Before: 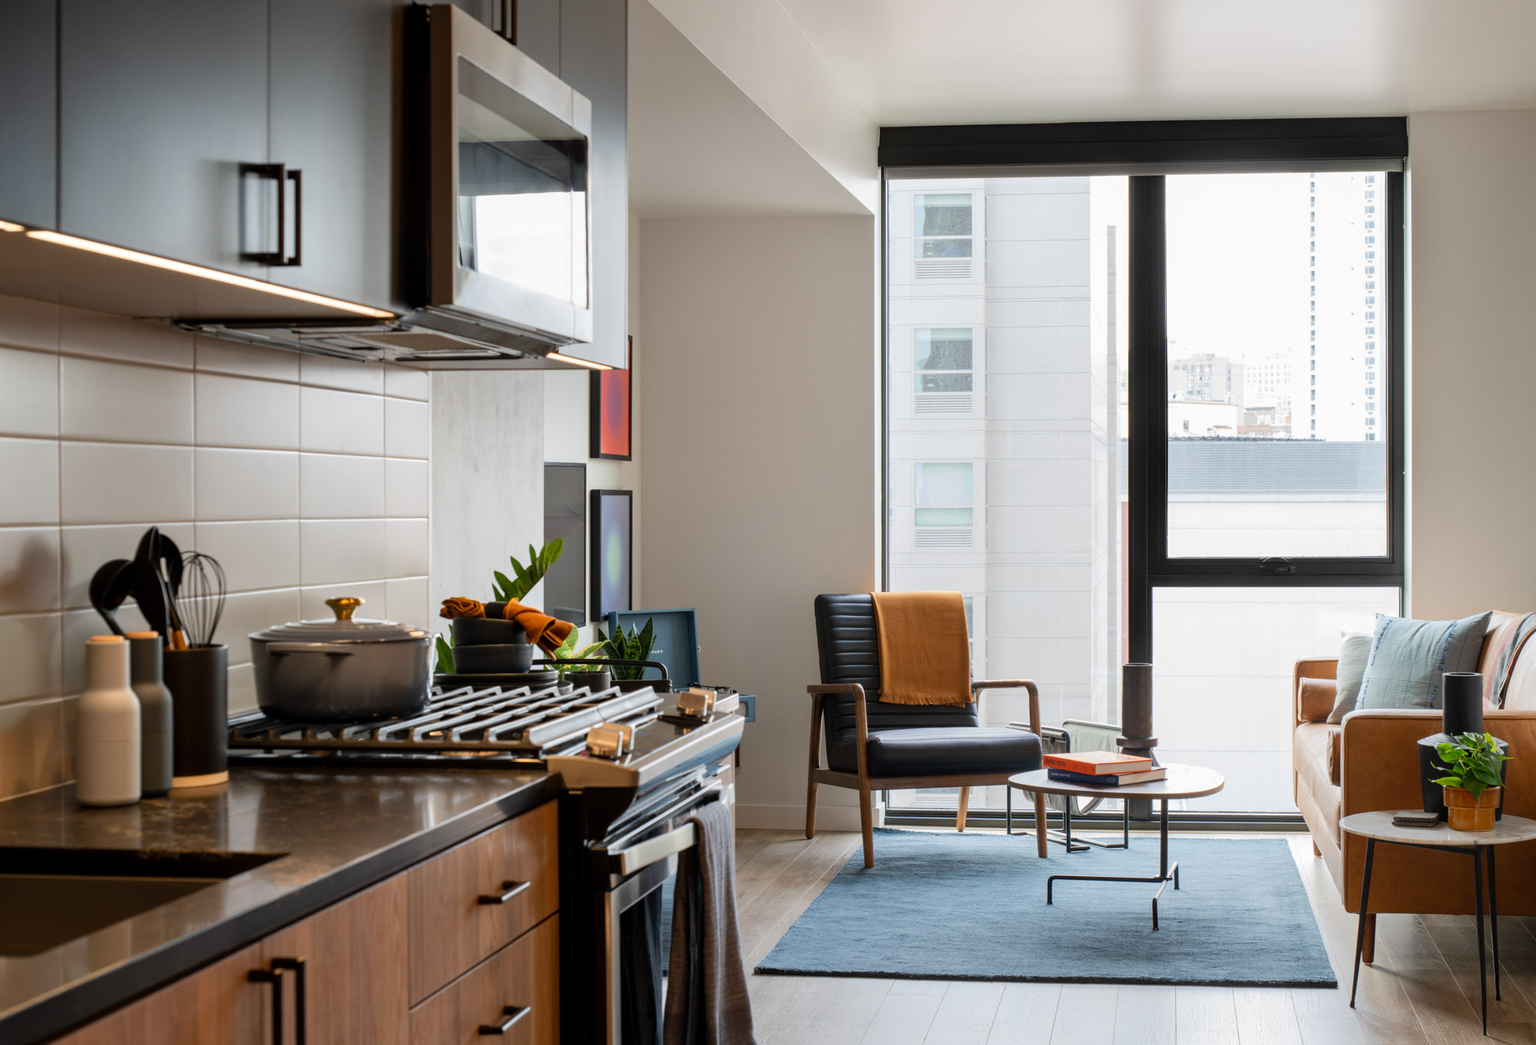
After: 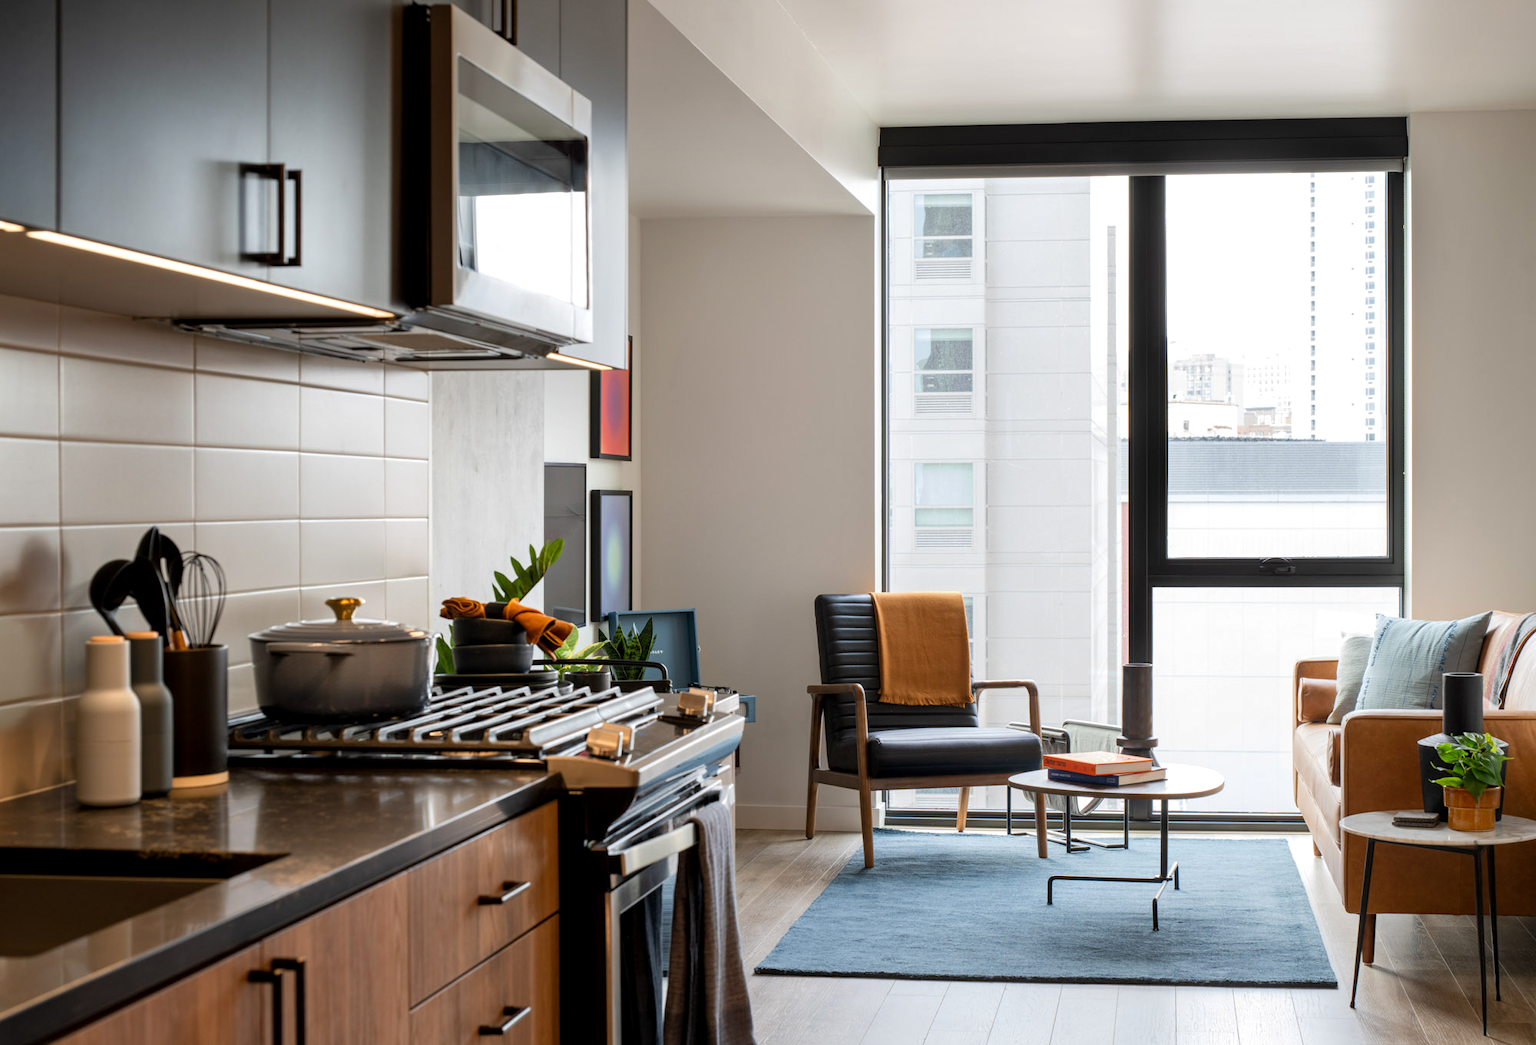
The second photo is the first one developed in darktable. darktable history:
exposure: exposure 0.083 EV, compensate highlight preservation false
local contrast: highlights 104%, shadows 101%, detail 120%, midtone range 0.2
